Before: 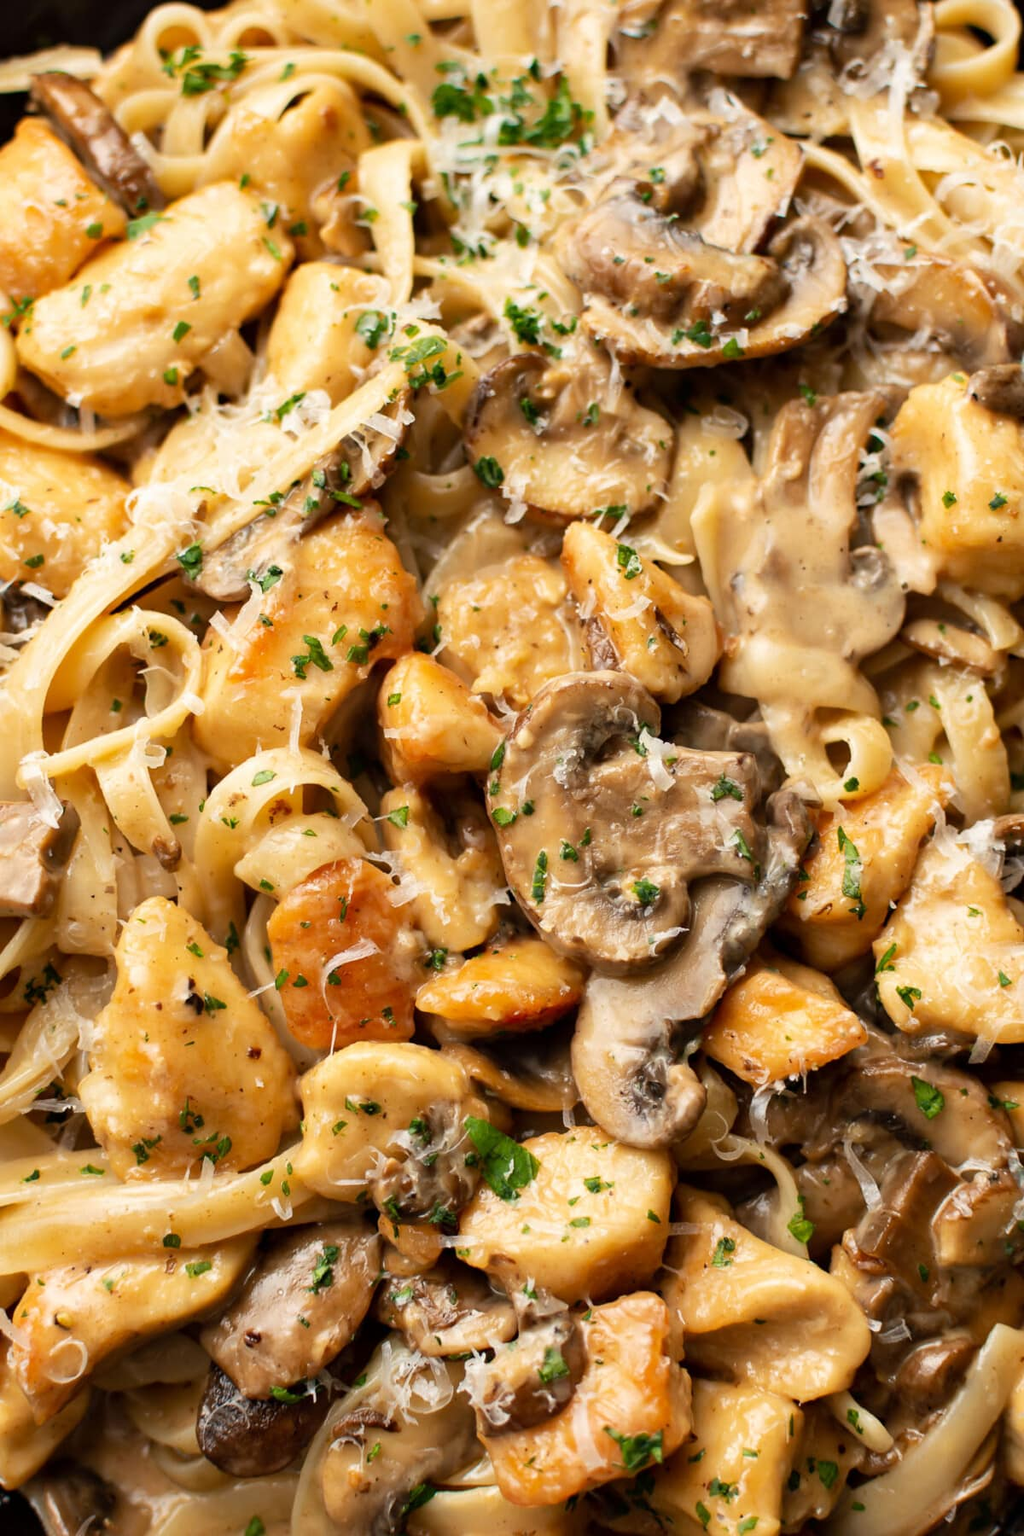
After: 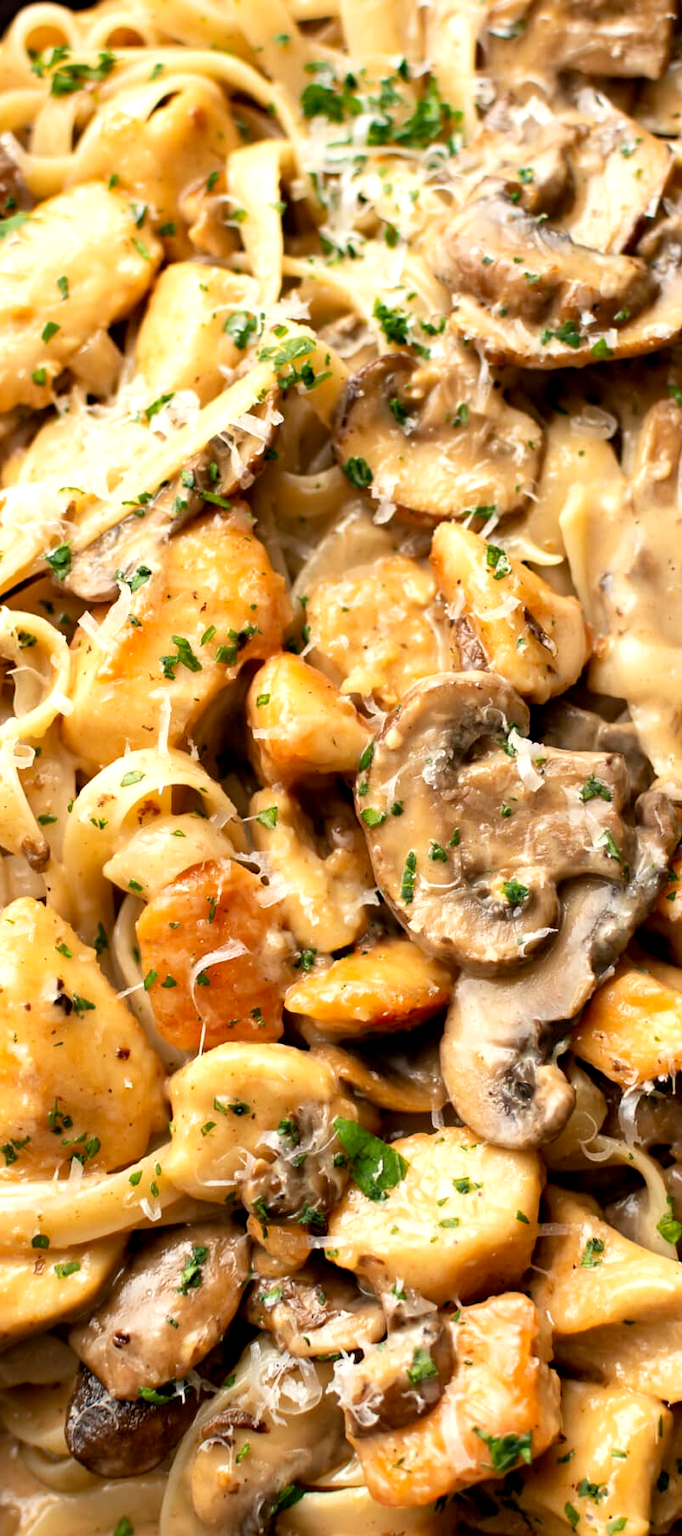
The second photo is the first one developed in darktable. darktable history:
exposure: black level correction 0.003, exposure 0.388 EV, compensate highlight preservation false
crop and rotate: left 12.897%, right 20.481%
